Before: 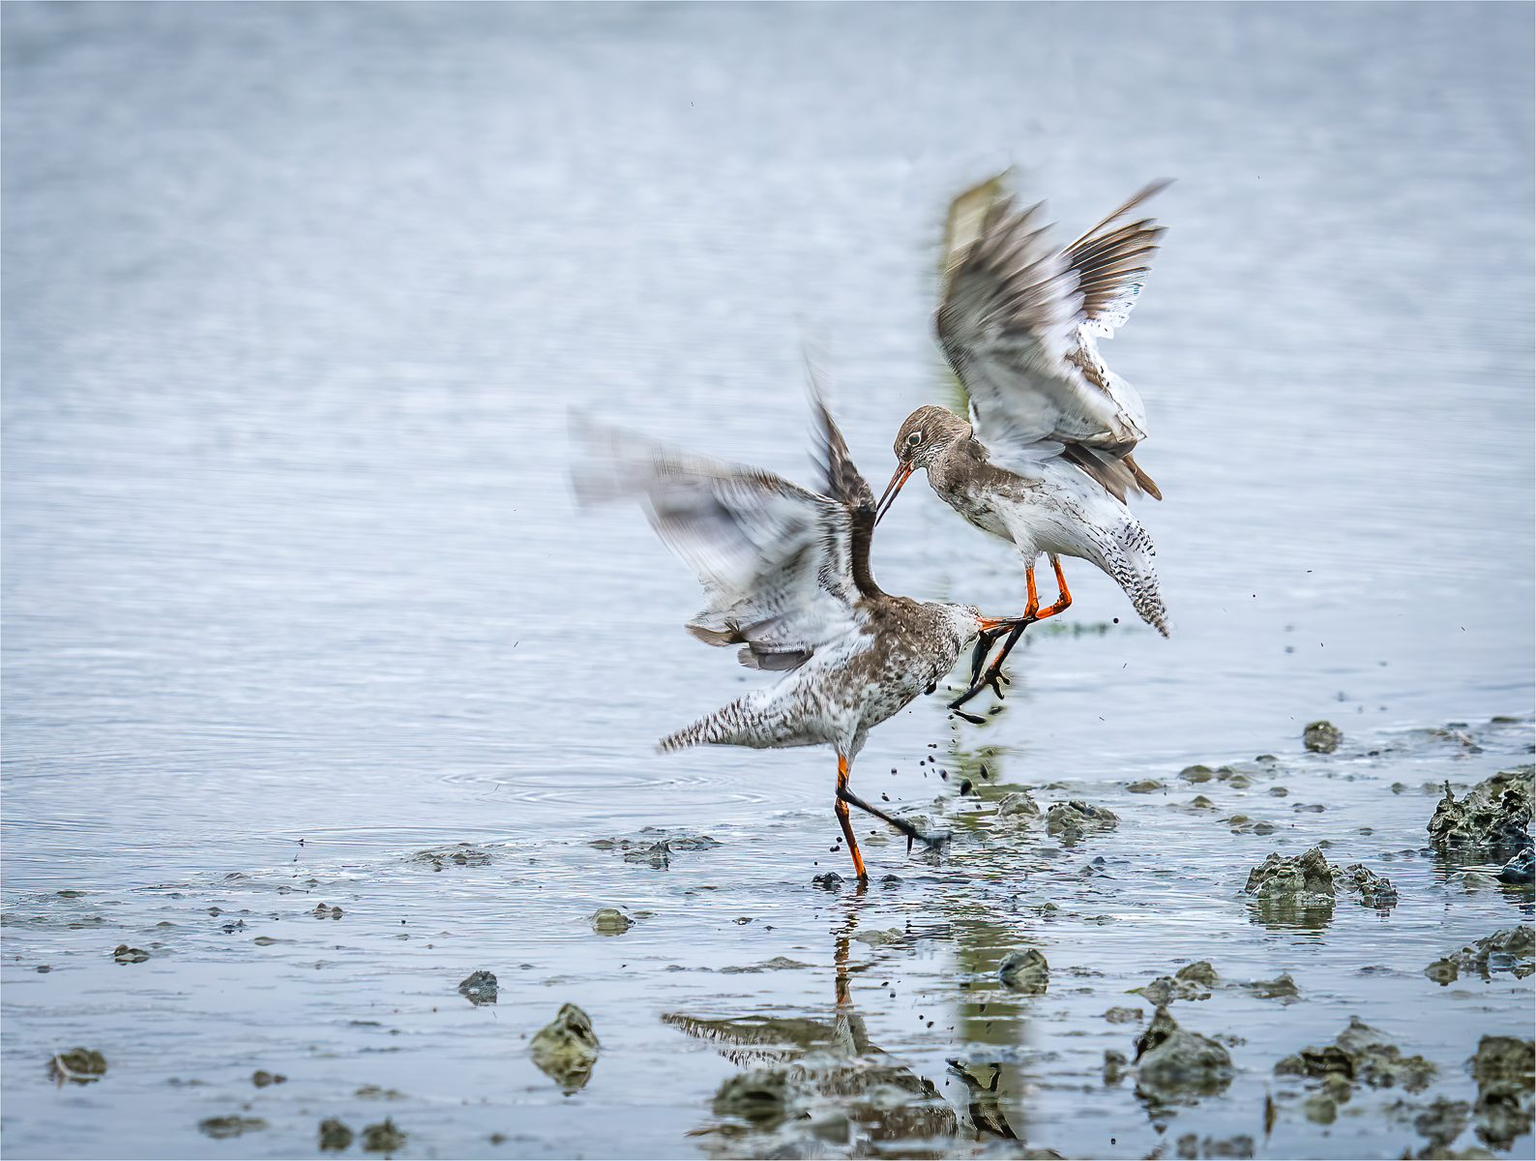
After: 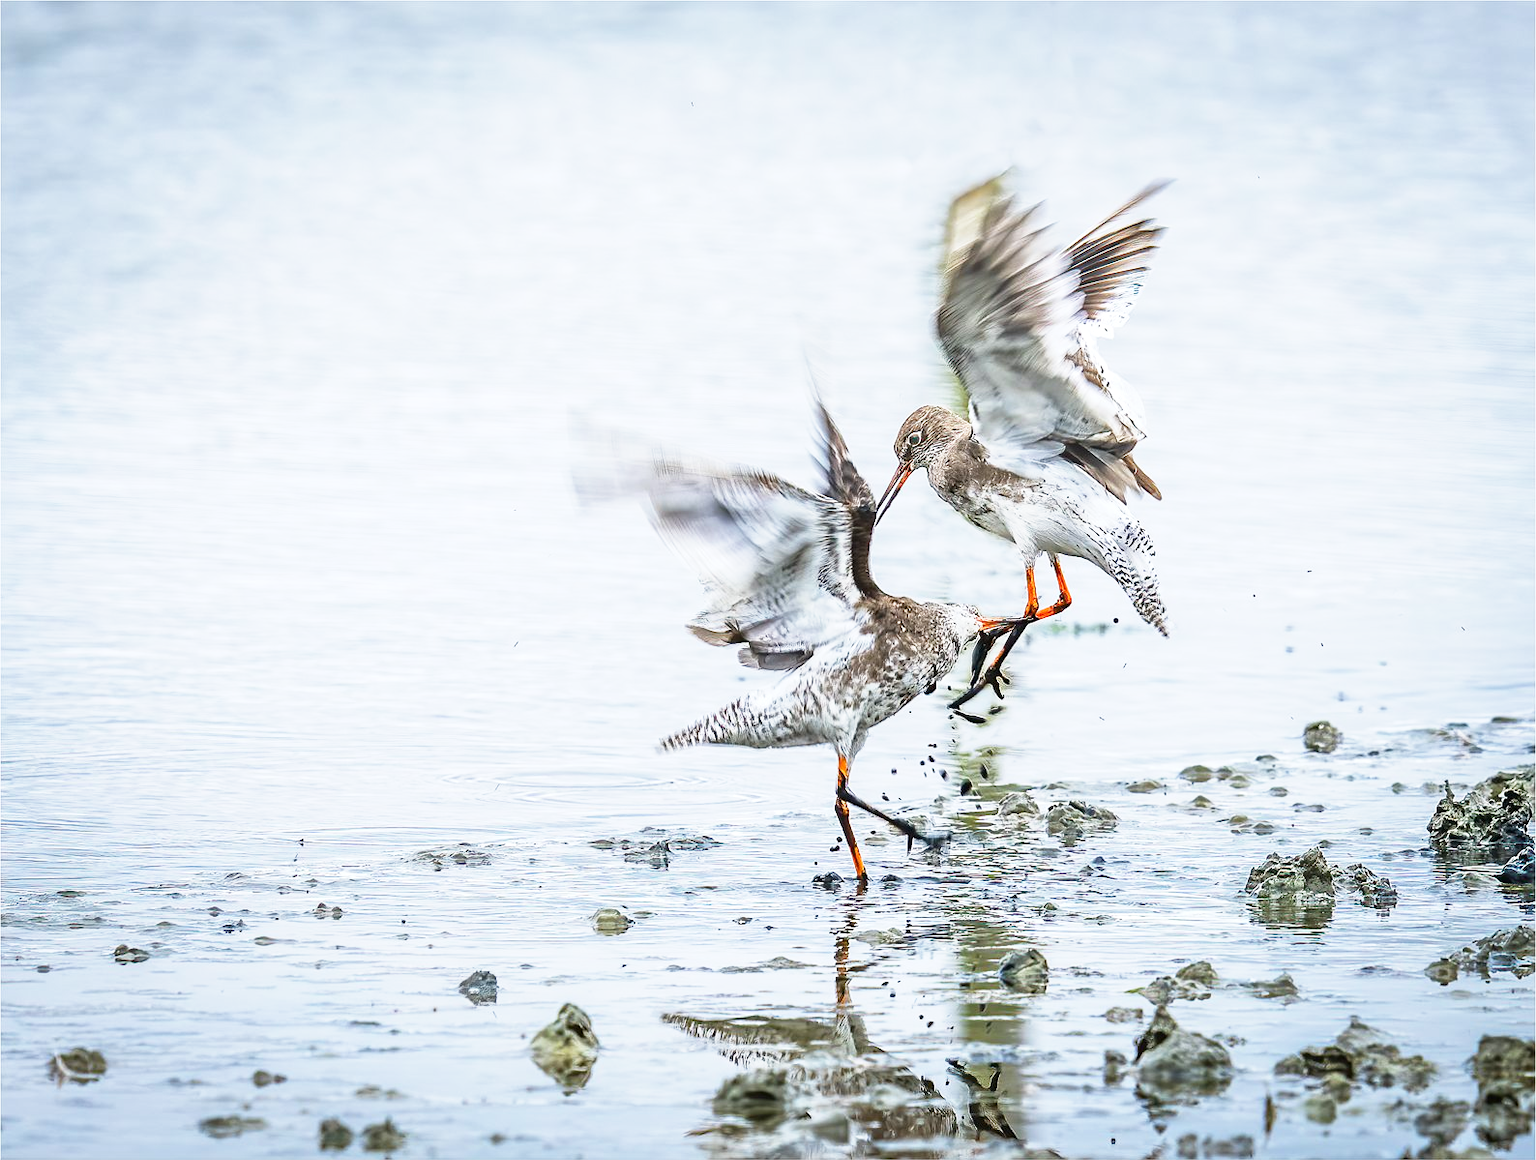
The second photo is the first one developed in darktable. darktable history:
base curve: curves: ch0 [(0, 0) (0.579, 0.807) (1, 1)], preserve colors none
exposure: exposure 0.15 EV, compensate highlight preservation false
